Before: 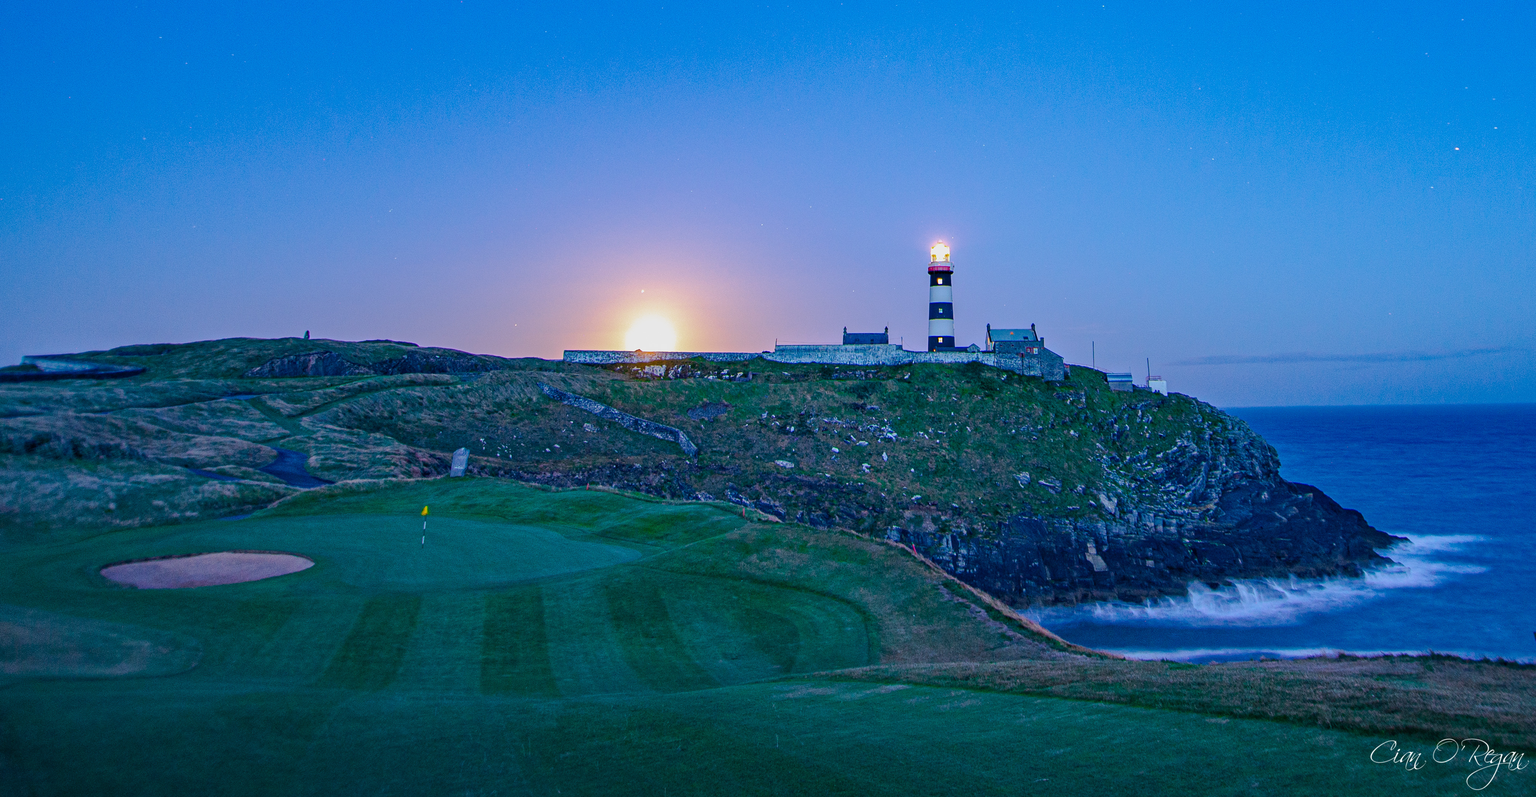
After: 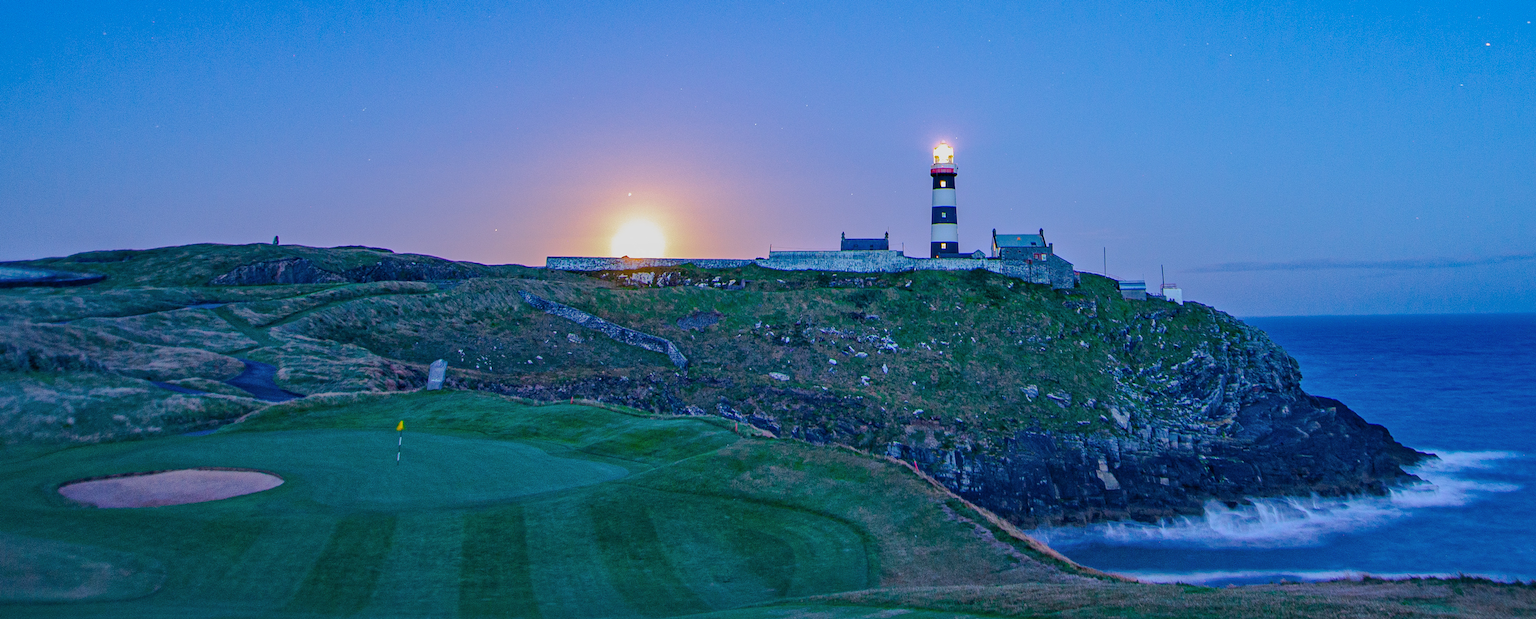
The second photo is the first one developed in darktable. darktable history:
crop and rotate: left 2.973%, top 13.462%, right 2.111%, bottom 12.735%
shadows and highlights: shadows 30.23
